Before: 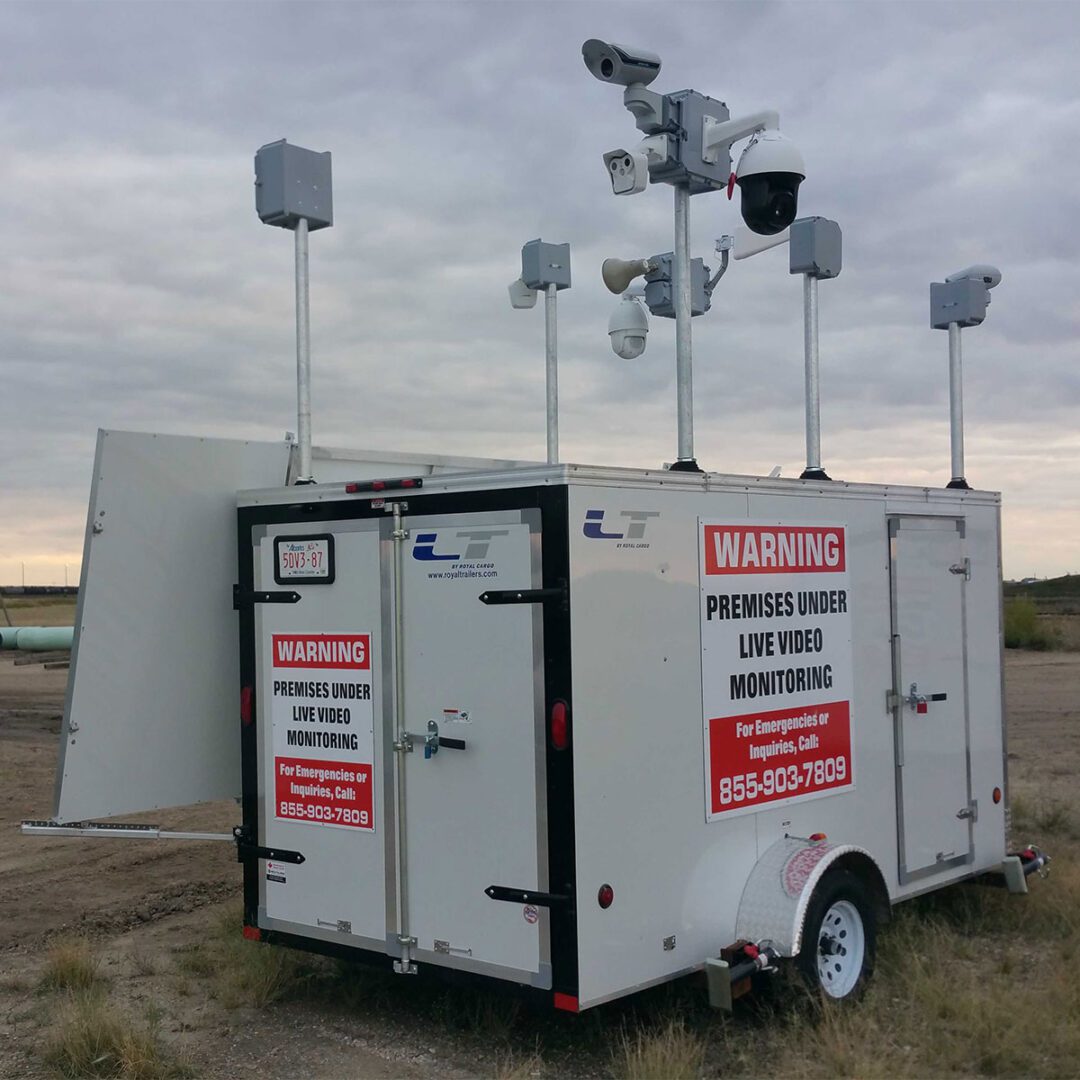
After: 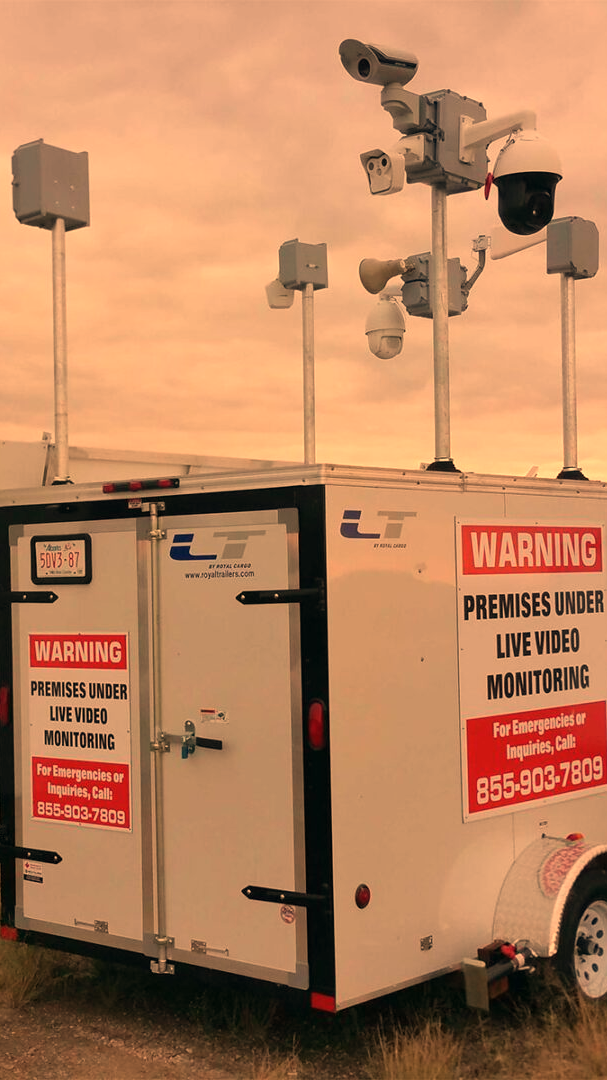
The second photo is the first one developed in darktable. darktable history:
white balance: red 1.467, blue 0.684
crop and rotate: left 22.516%, right 21.234%
